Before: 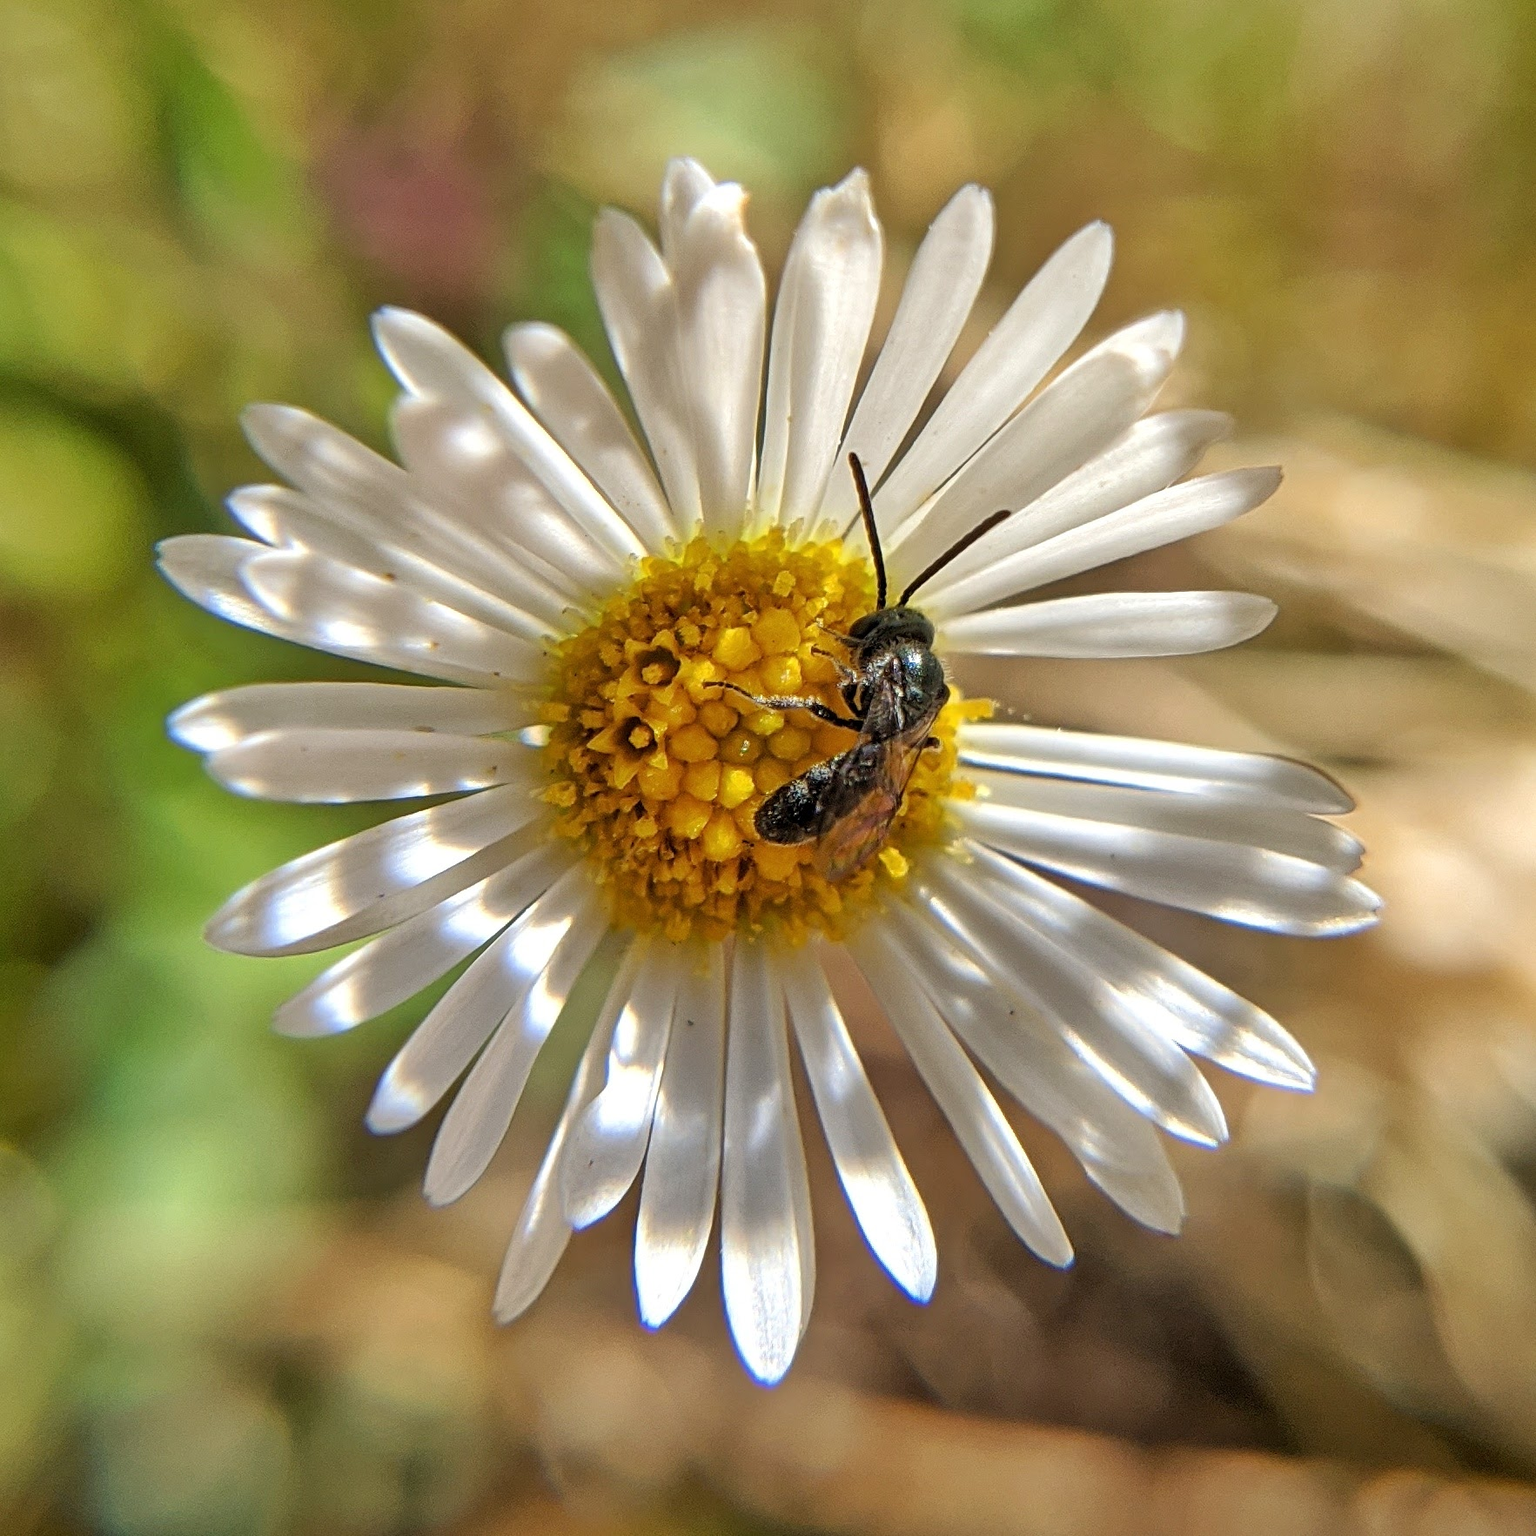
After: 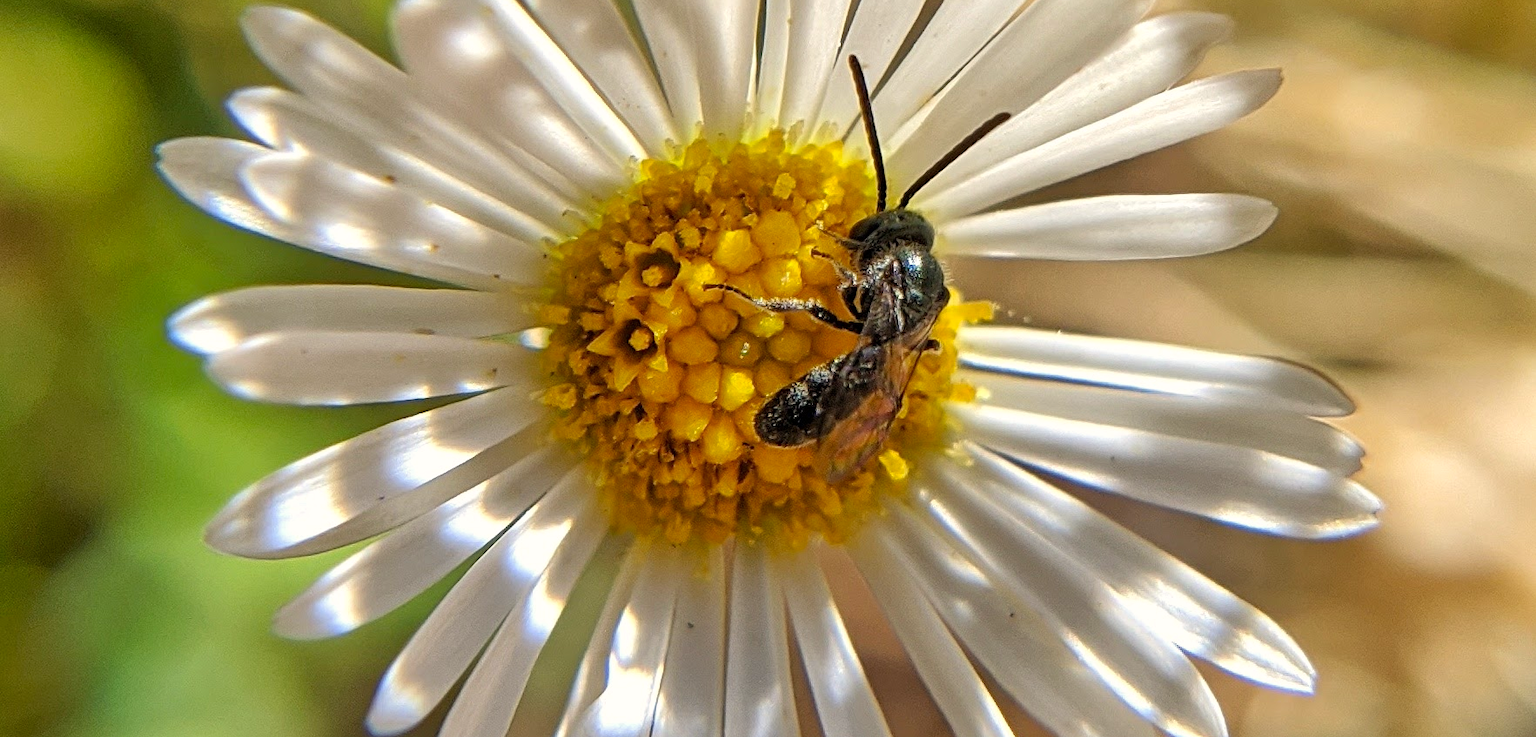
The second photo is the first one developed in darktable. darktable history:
exposure: compensate exposure bias true, compensate highlight preservation false
crop and rotate: top 25.951%, bottom 26.02%
color correction: highlights a* 0.772, highlights b* 2.88, saturation 1.09
